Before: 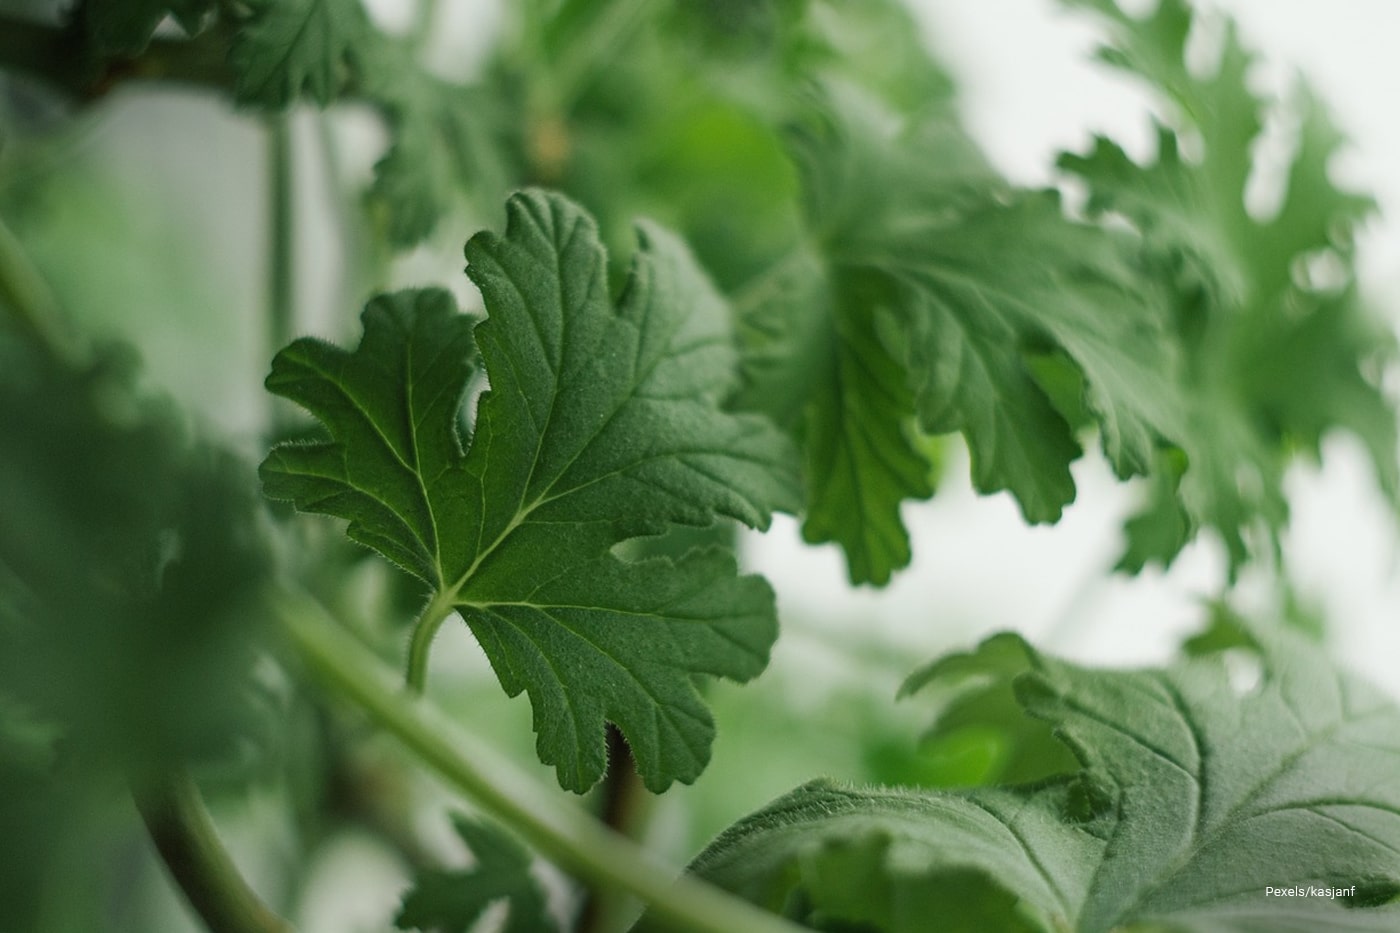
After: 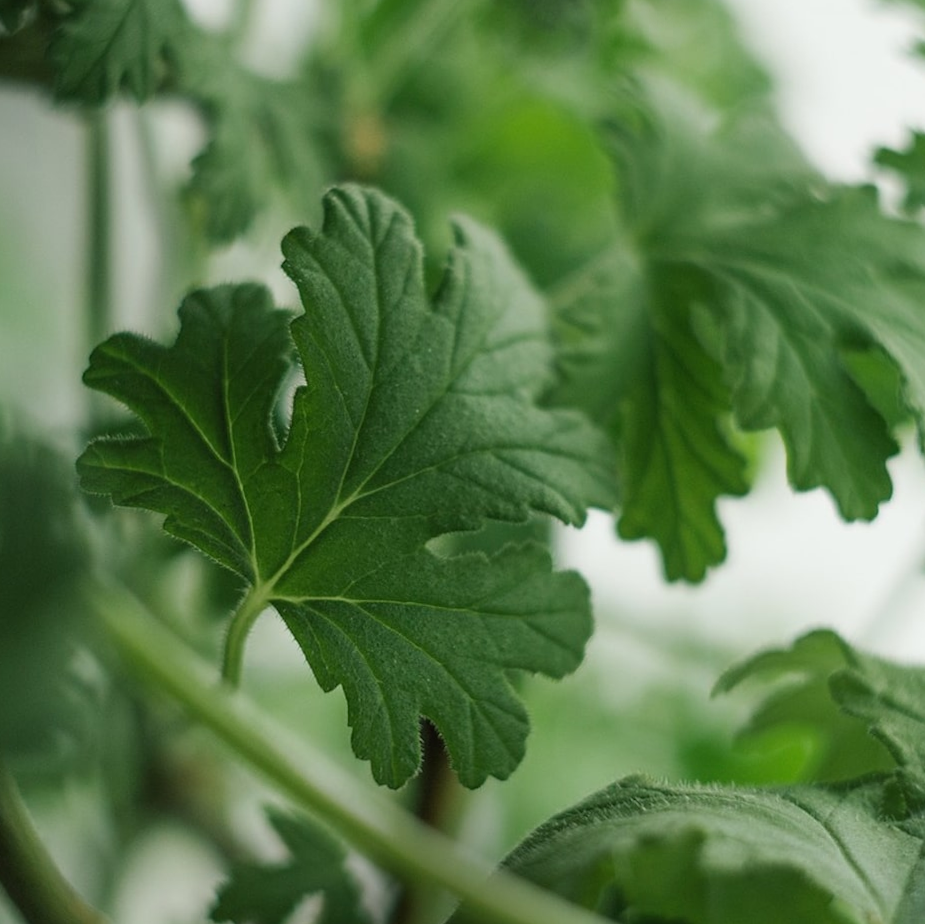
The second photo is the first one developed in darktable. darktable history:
rotate and perspective: rotation 0.192°, lens shift (horizontal) -0.015, crop left 0.005, crop right 0.996, crop top 0.006, crop bottom 0.99
crop and rotate: left 12.648%, right 20.685%
